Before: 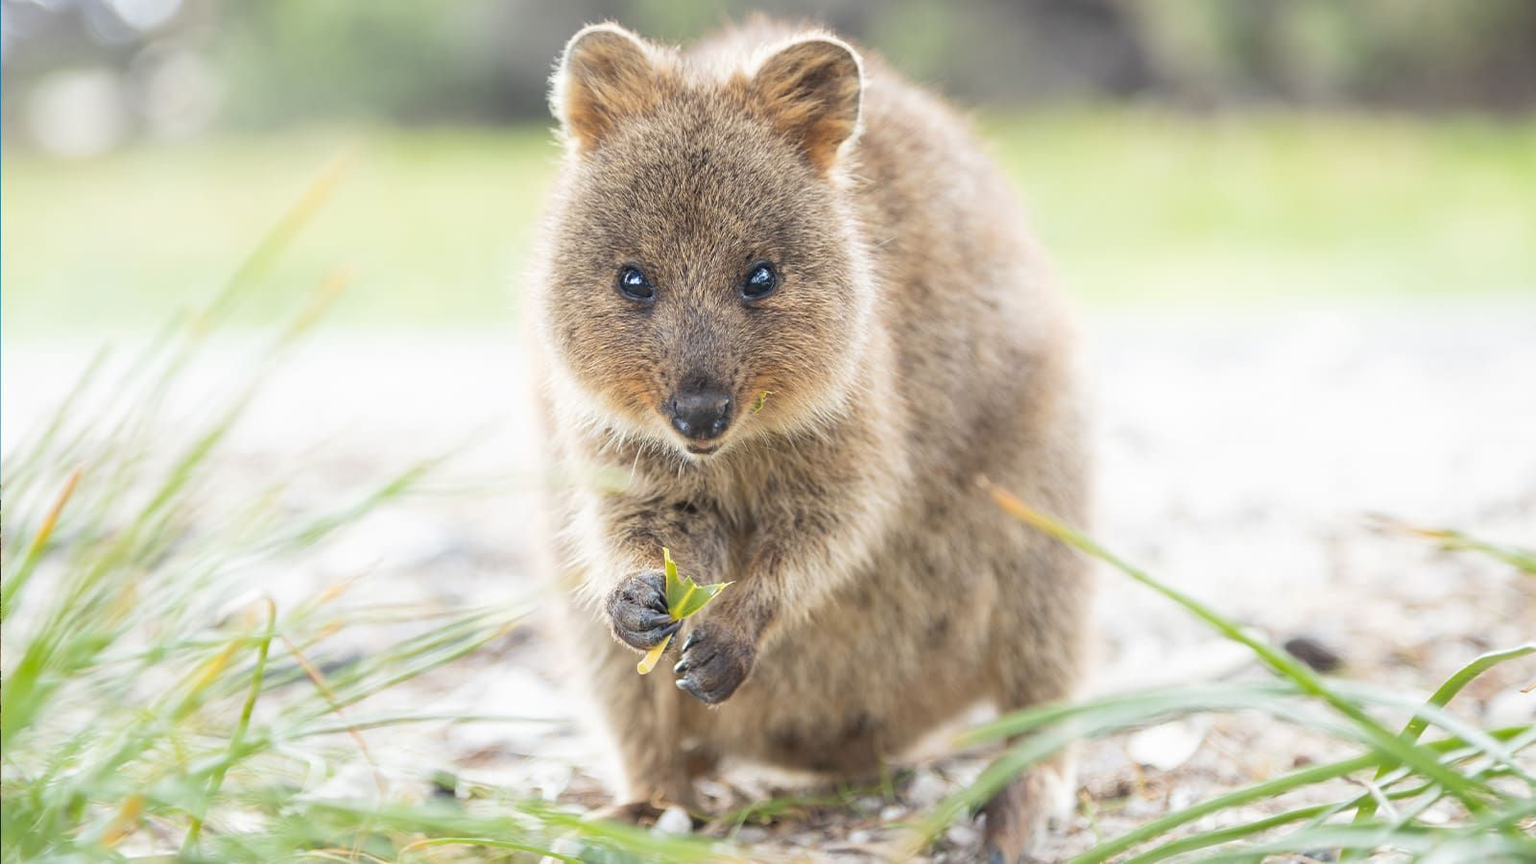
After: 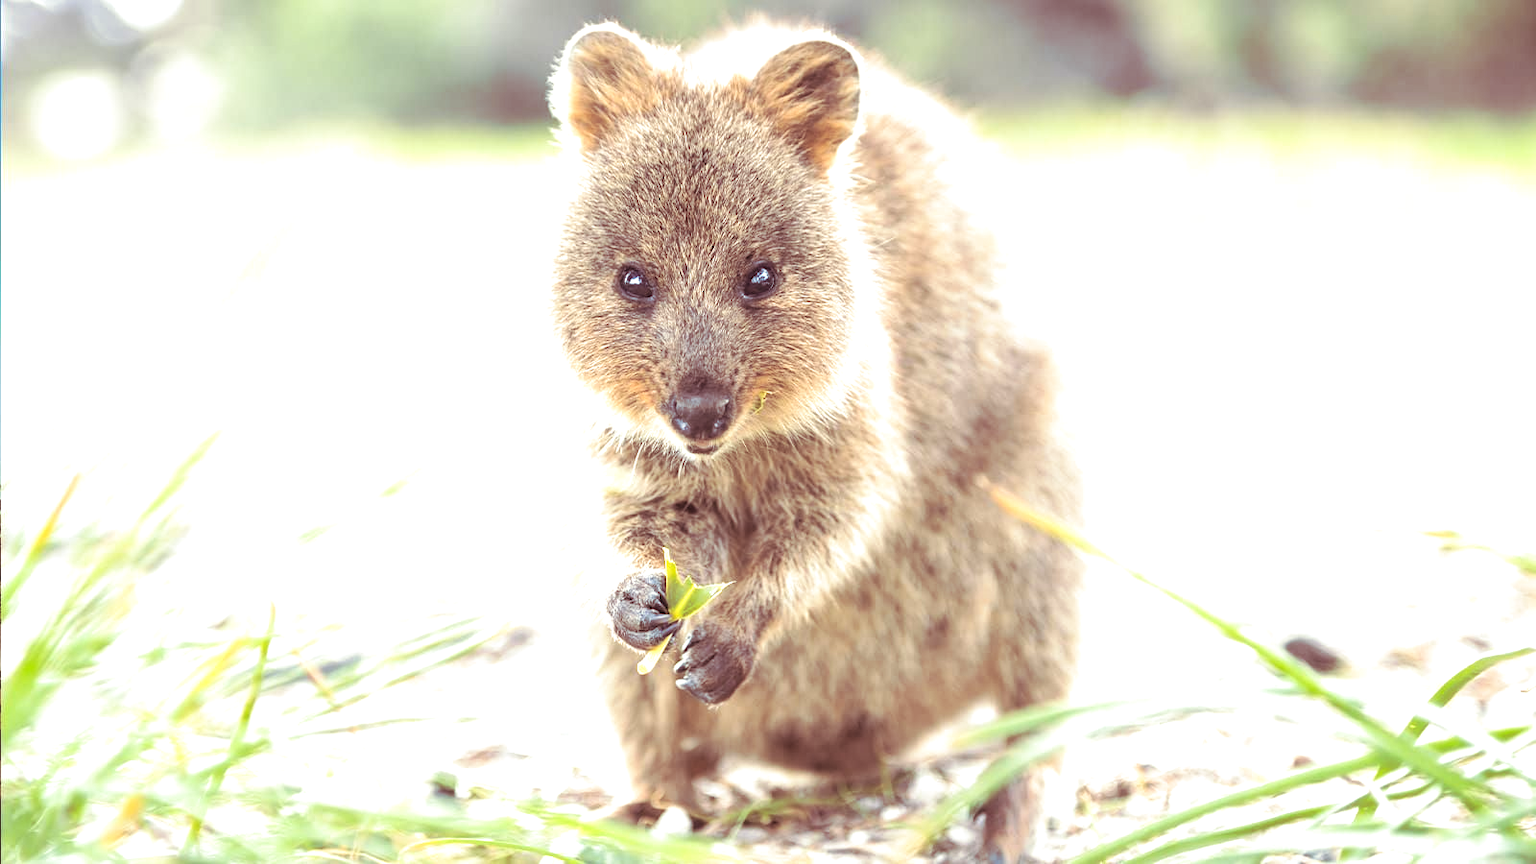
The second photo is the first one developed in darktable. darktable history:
exposure: exposure 0.77 EV, compensate highlight preservation false
split-toning: on, module defaults
